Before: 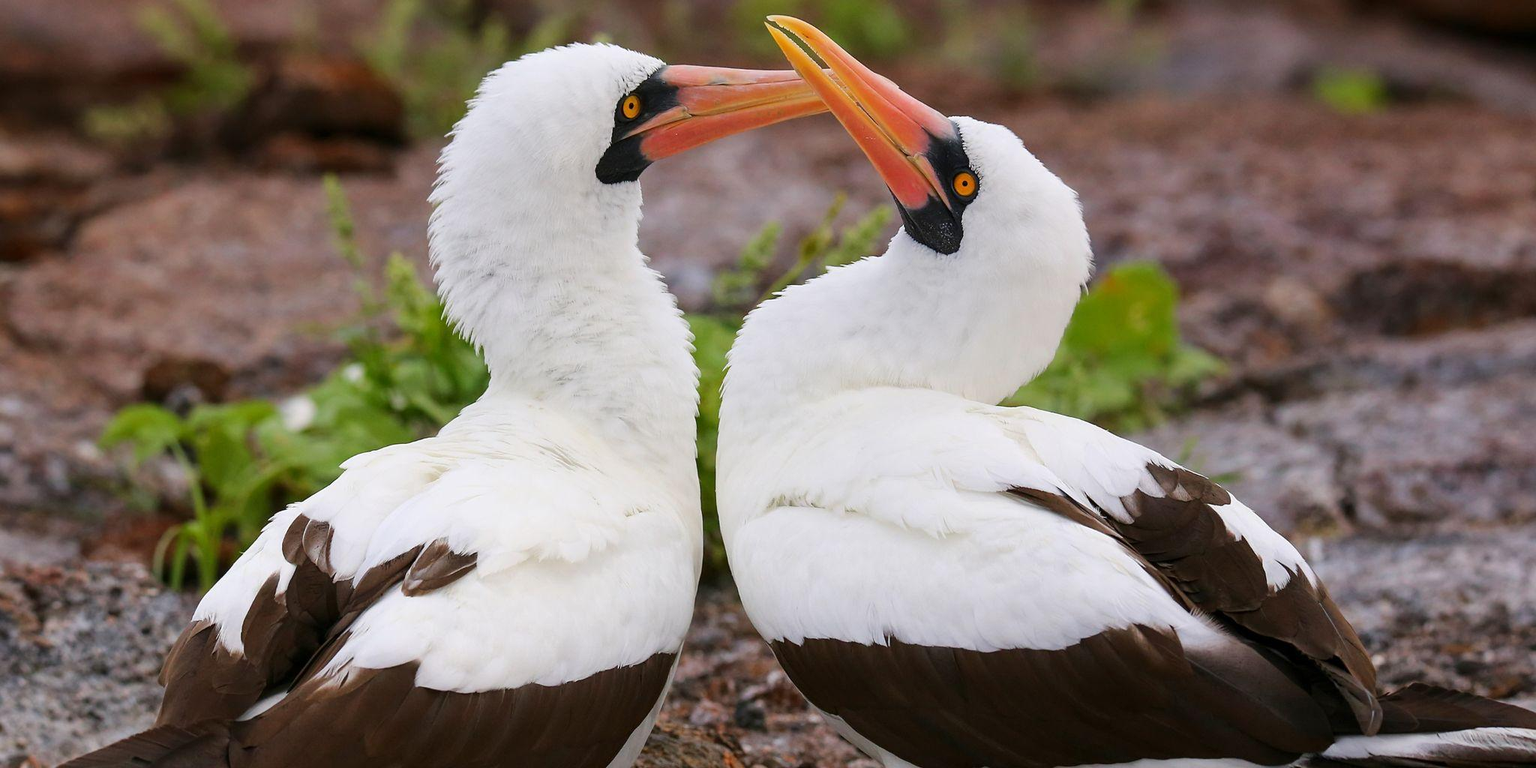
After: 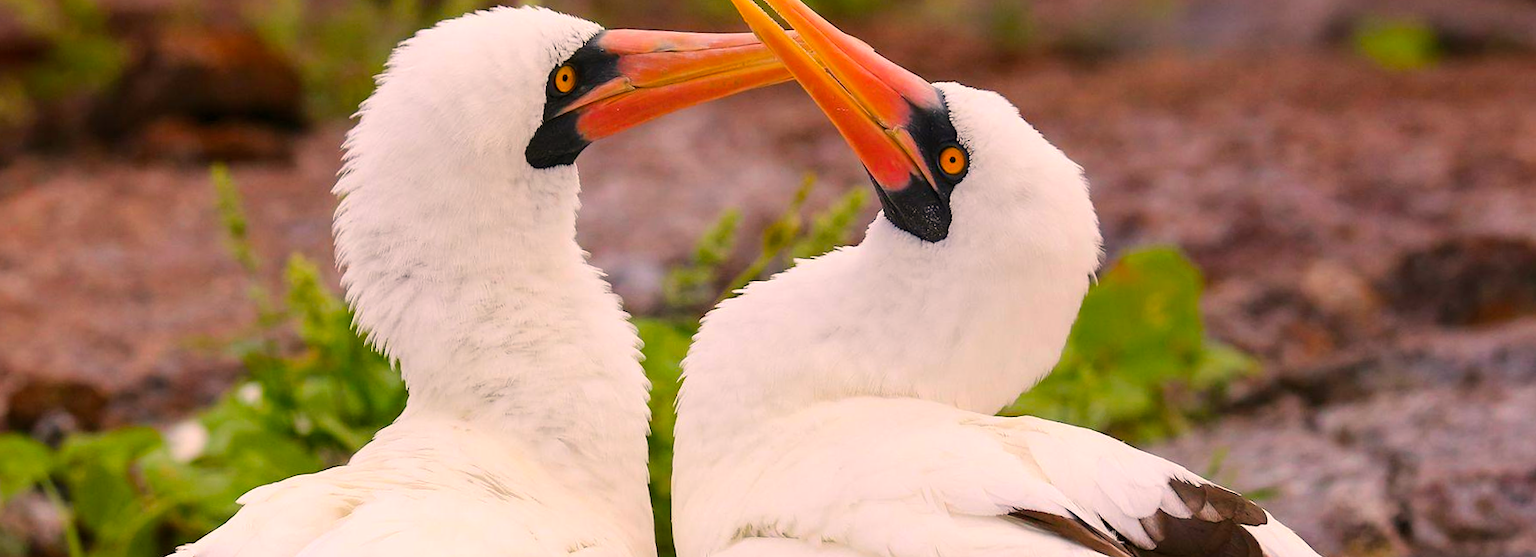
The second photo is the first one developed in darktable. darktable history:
white balance: red 1.127, blue 0.943
rotate and perspective: rotation -1.17°, automatic cropping off
crop and rotate: left 9.345%, top 7.22%, right 4.982%, bottom 32.331%
color balance rgb: perceptual saturation grading › global saturation 20%, global vibrance 20%
